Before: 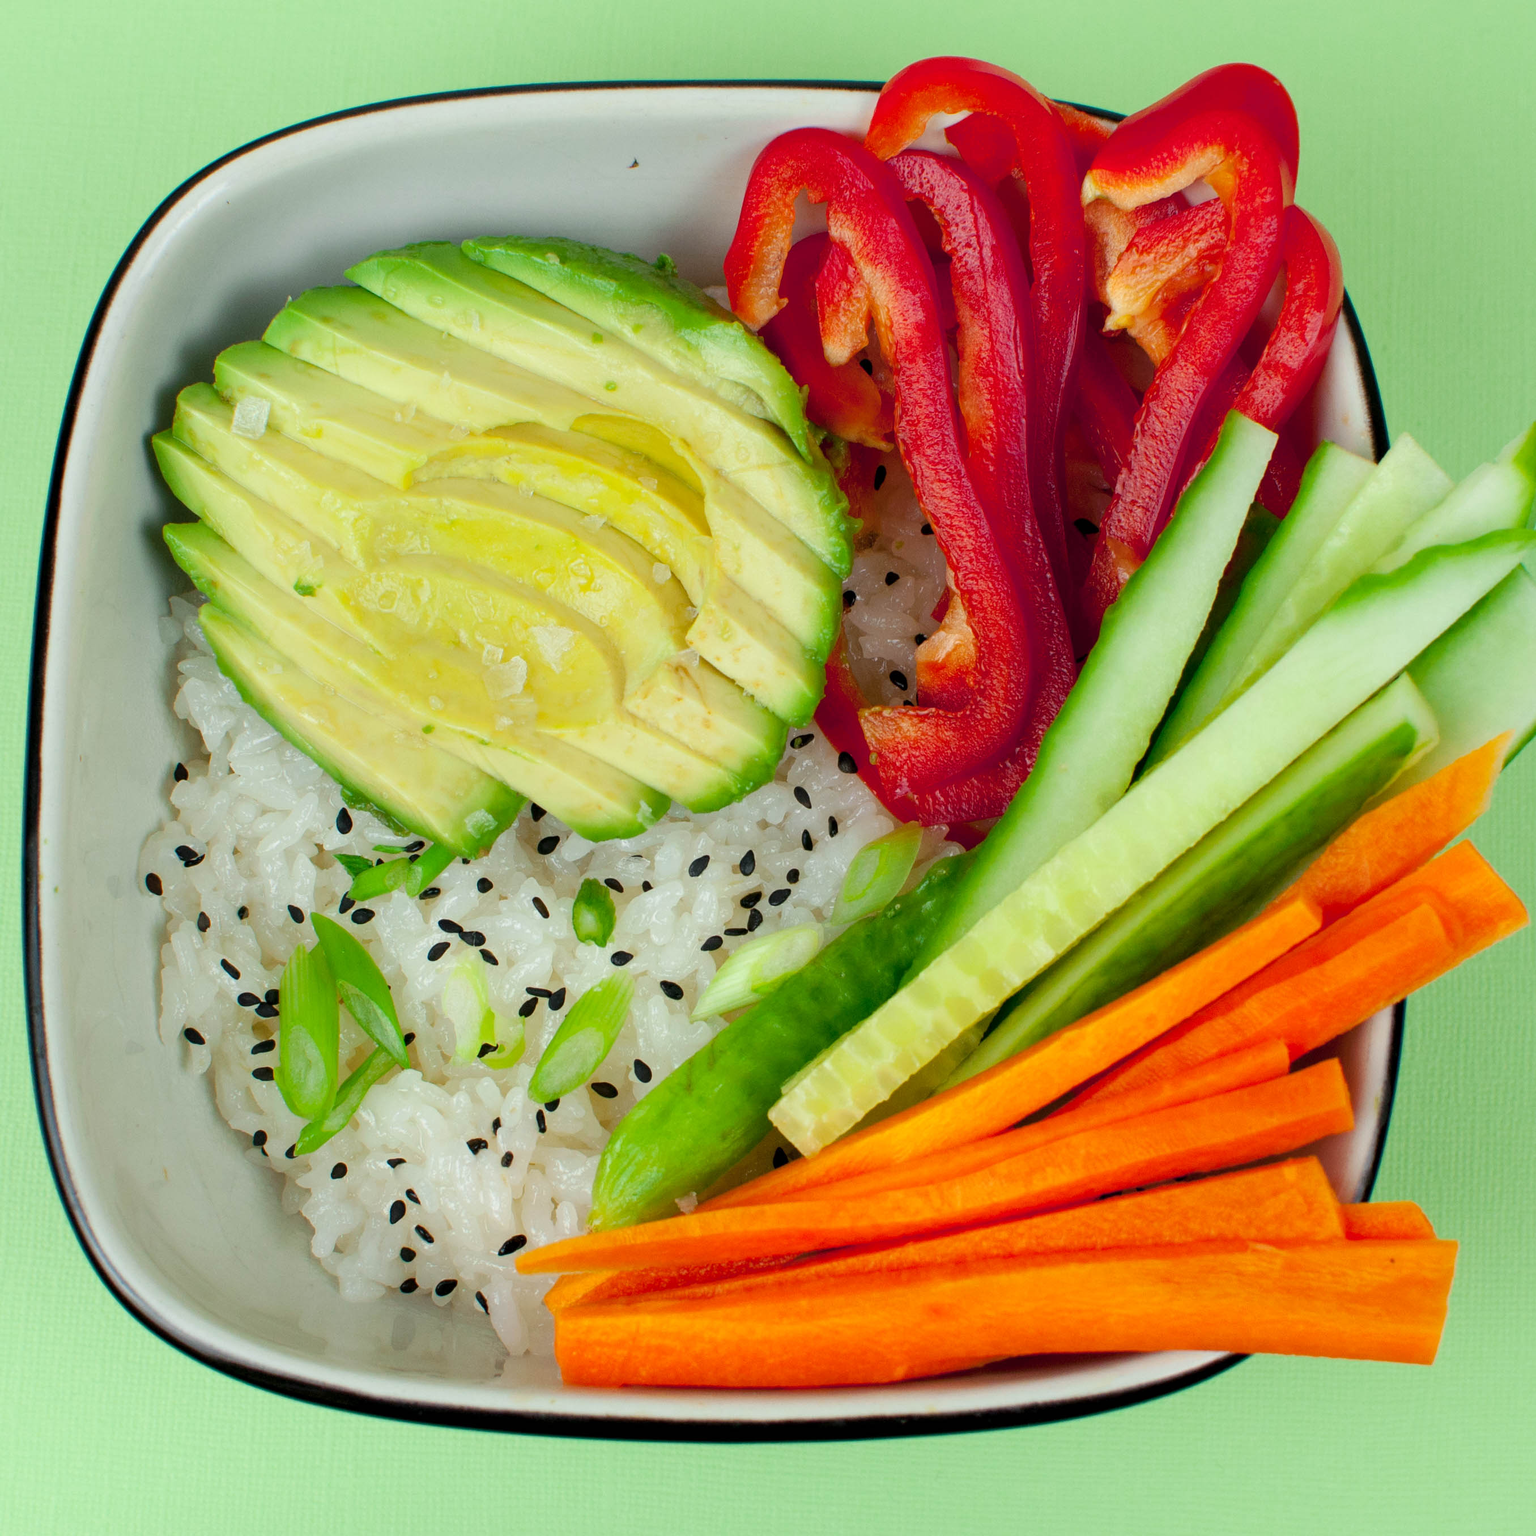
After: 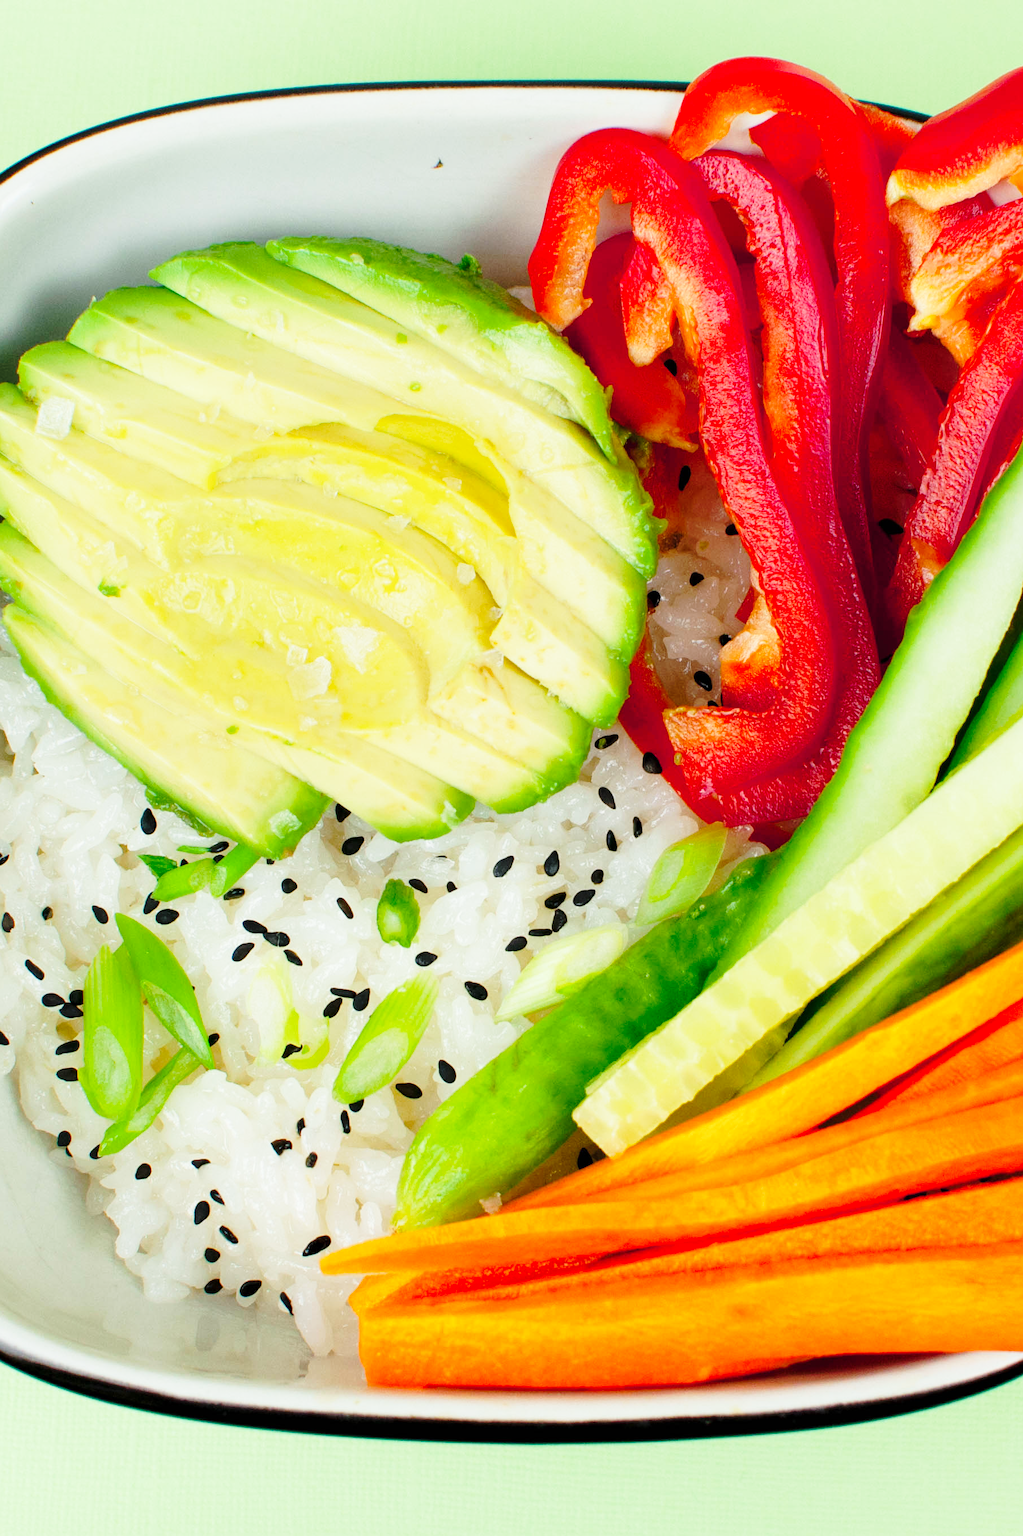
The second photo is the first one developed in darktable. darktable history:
base curve: curves: ch0 [(0, 0) (0.028, 0.03) (0.121, 0.232) (0.46, 0.748) (0.859, 0.968) (1, 1)], preserve colors none
crop and rotate: left 12.771%, right 20.623%
